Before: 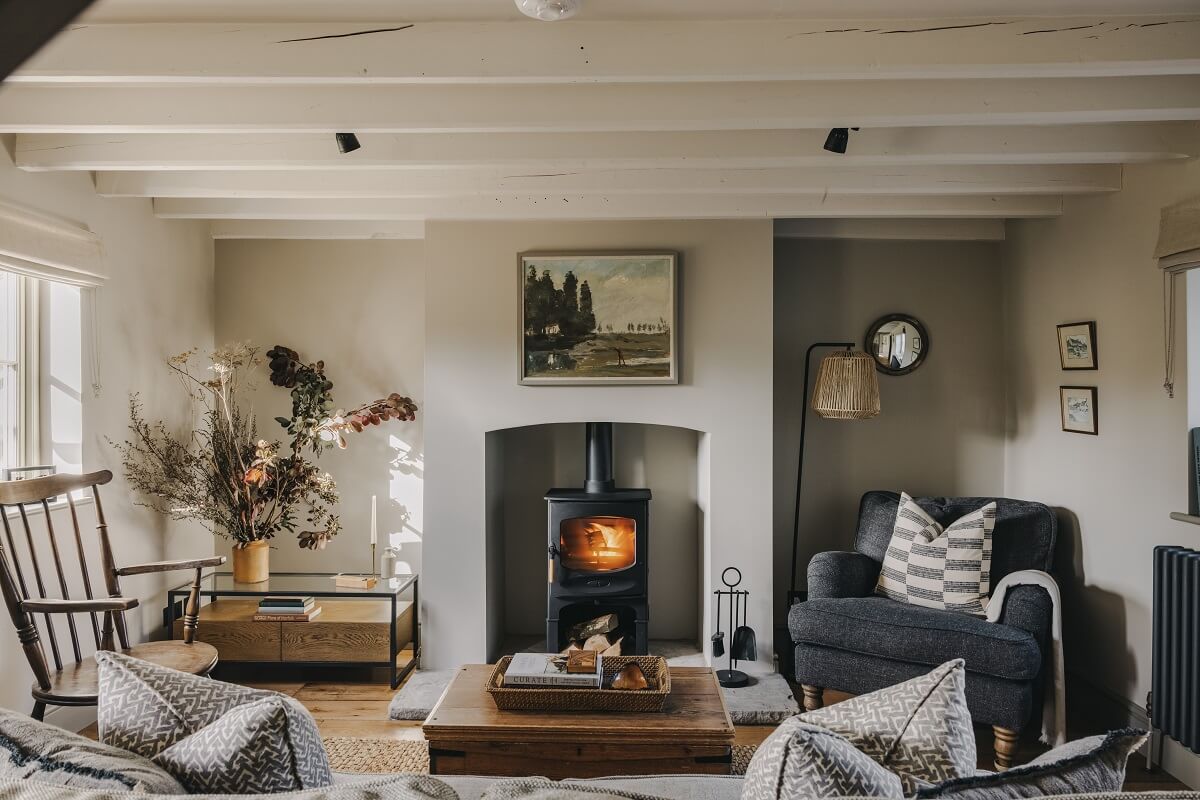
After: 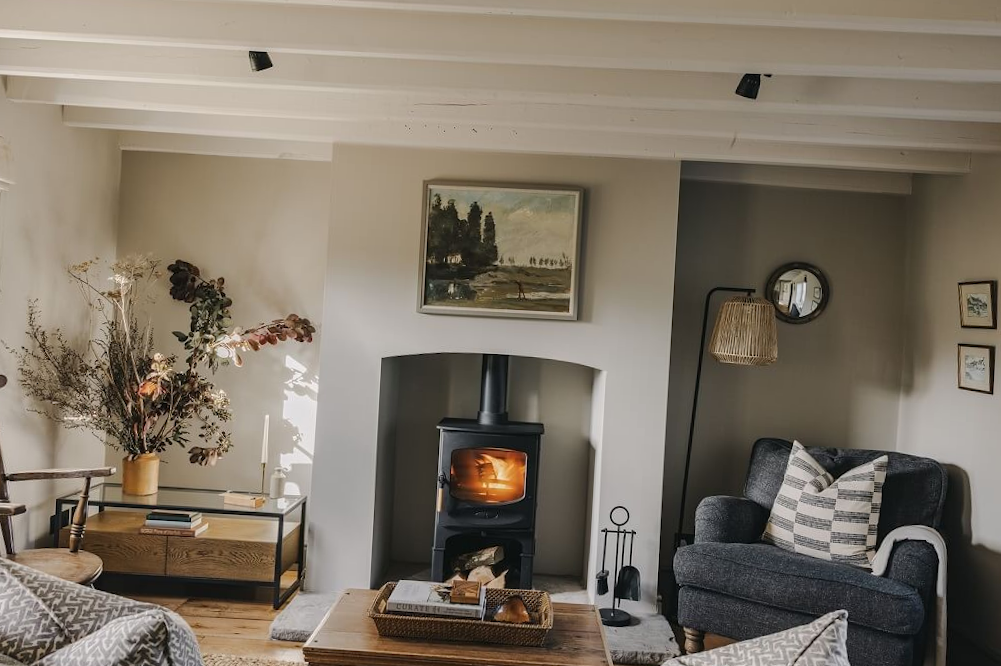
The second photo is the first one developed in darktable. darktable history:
crop and rotate: angle -3.16°, left 5.17%, top 5.169%, right 4.611%, bottom 4.767%
